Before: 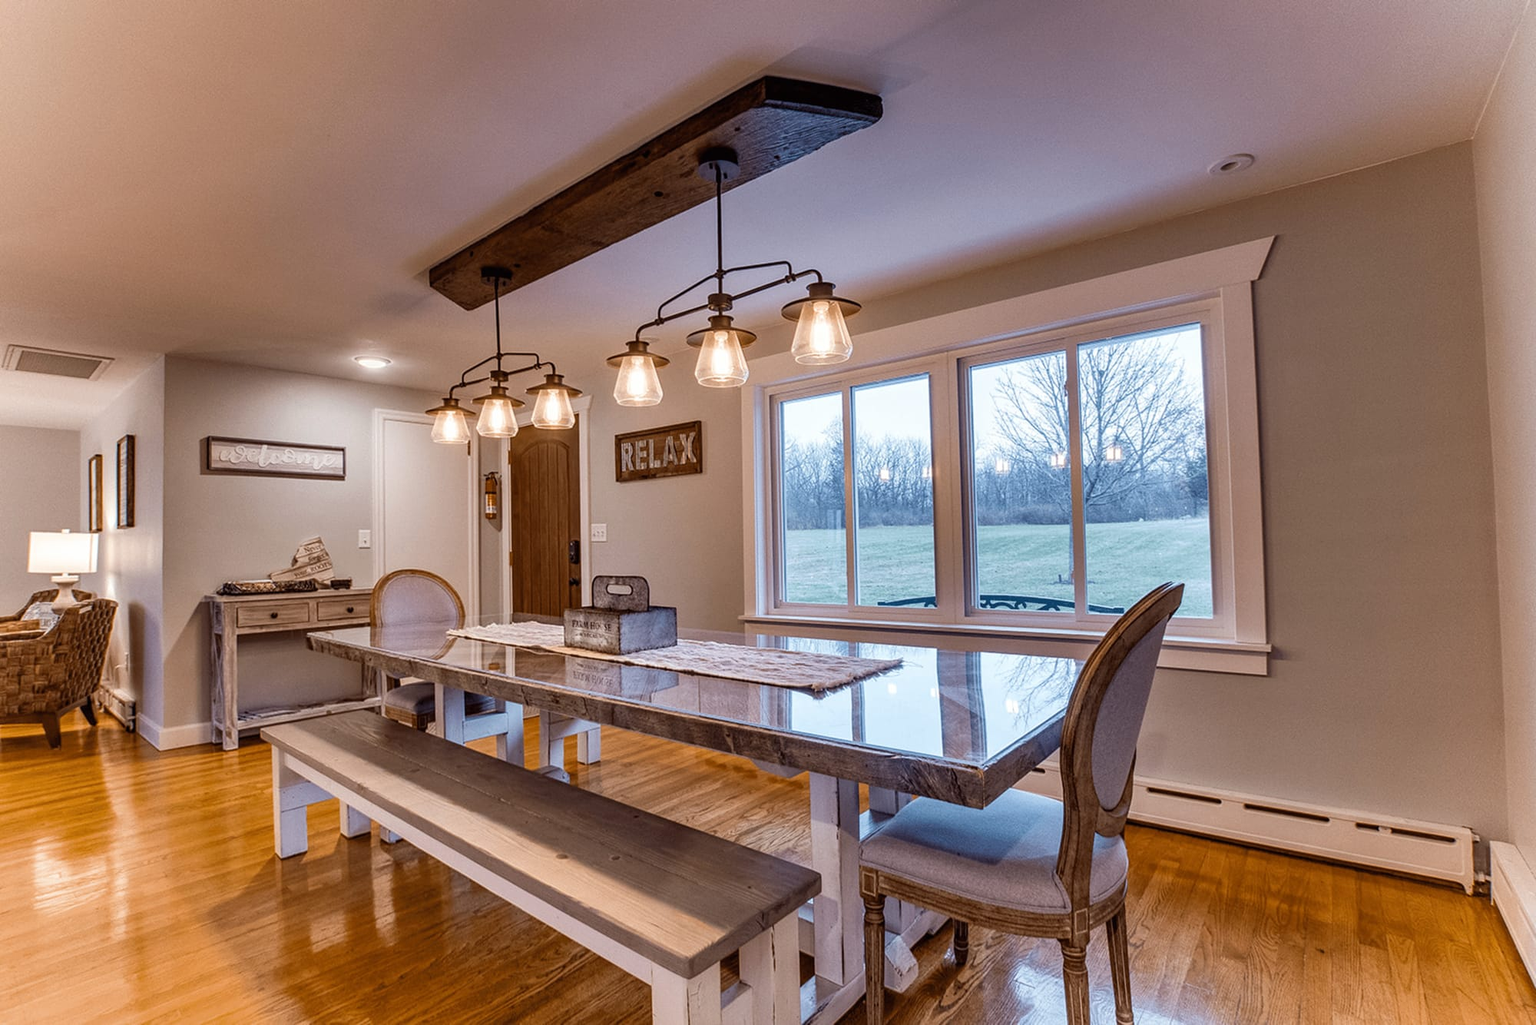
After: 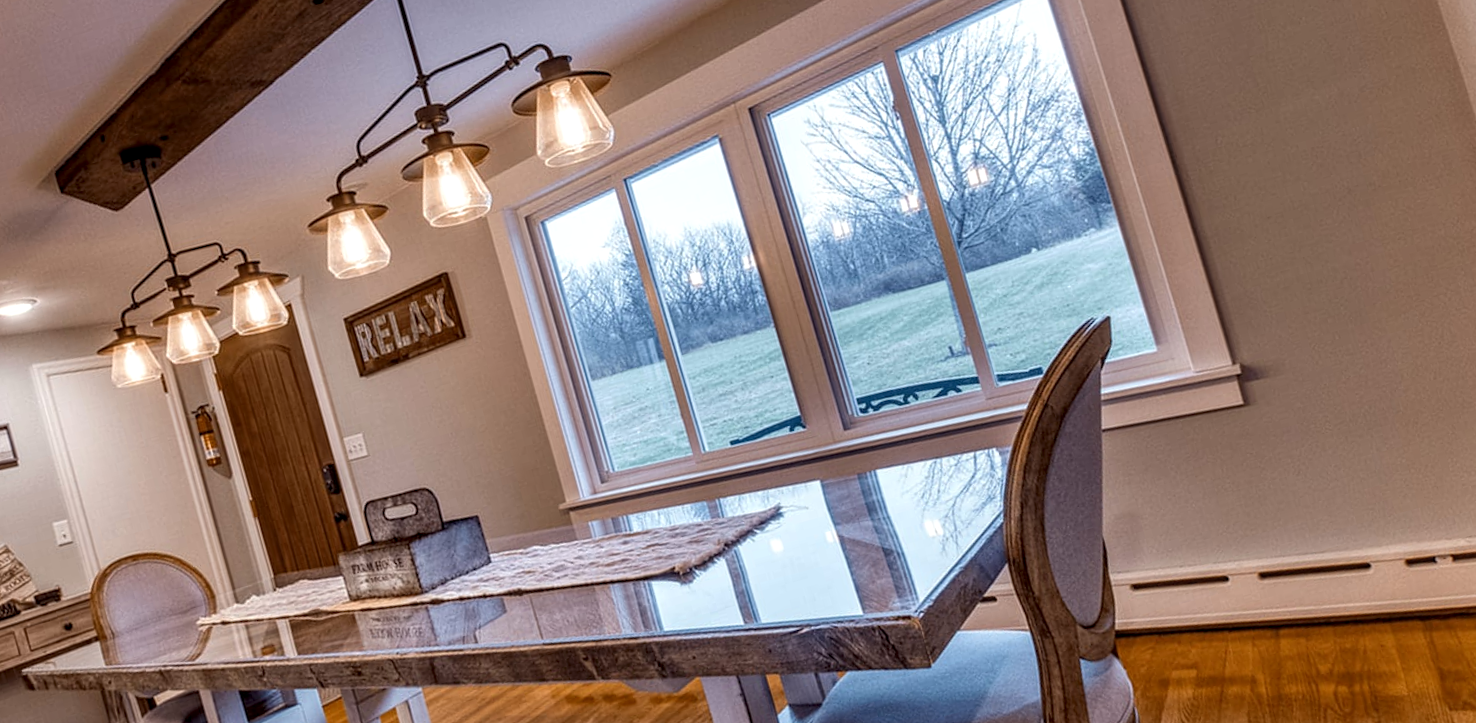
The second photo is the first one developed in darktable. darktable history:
crop: left 19.159%, top 9.58%, bottom 9.58%
rotate and perspective: rotation -14.8°, crop left 0.1, crop right 0.903, crop top 0.25, crop bottom 0.748
local contrast: on, module defaults
